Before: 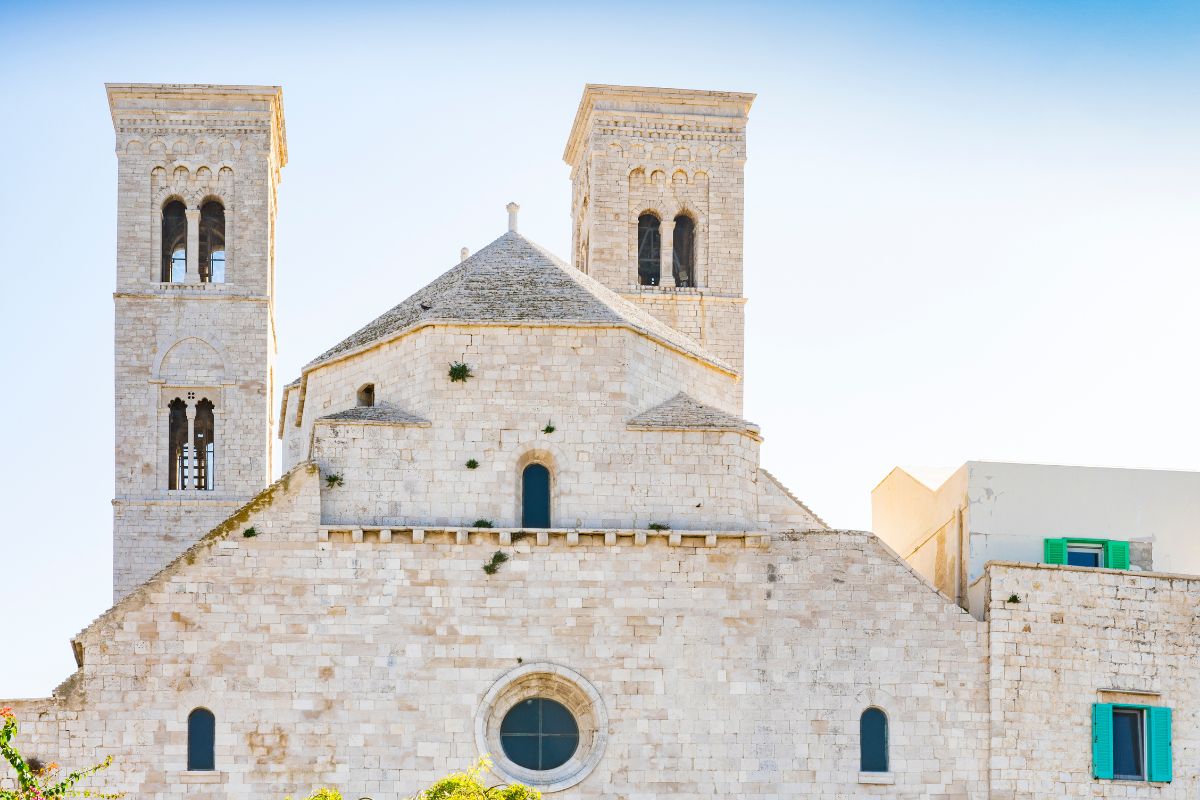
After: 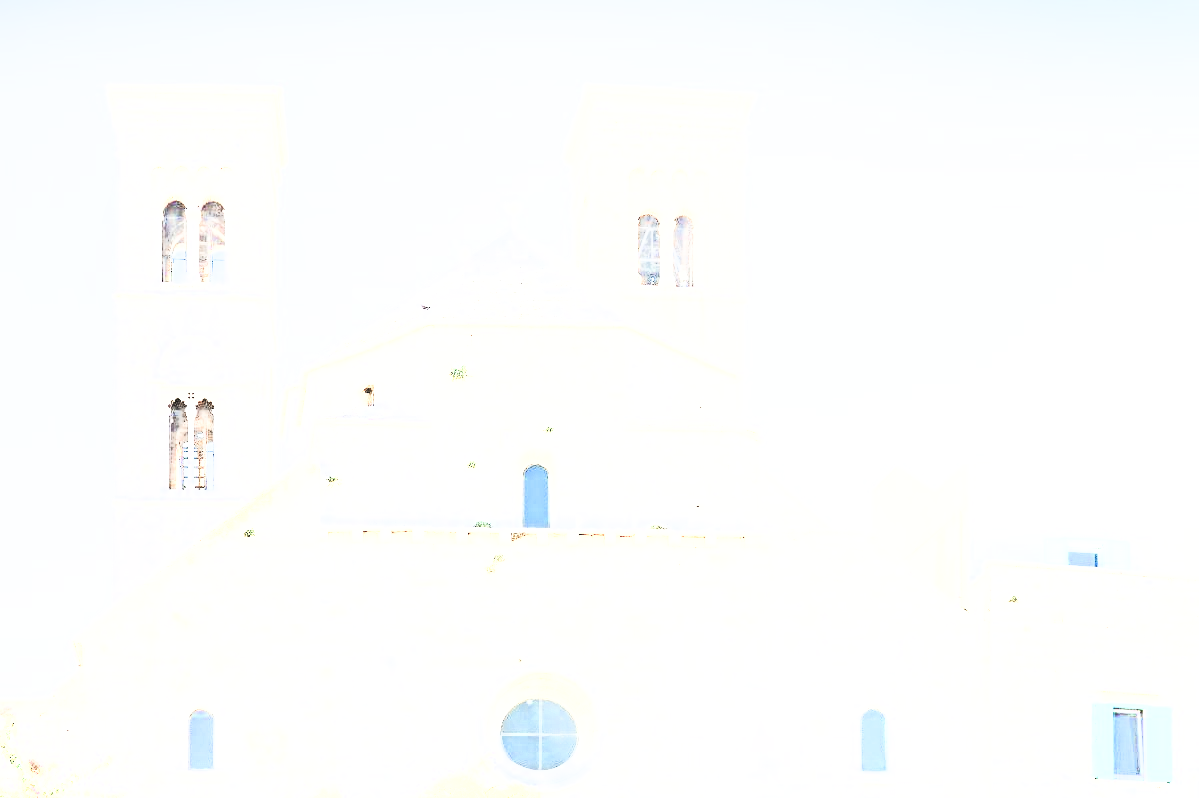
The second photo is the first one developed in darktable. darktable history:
shadows and highlights: shadows -89.27, highlights 88.13, soften with gaussian
crop: top 0.029%, bottom 0.143%
local contrast: highlights 100%, shadows 101%, detail 120%, midtone range 0.2
filmic rgb: black relative exposure -7.65 EV, white relative exposure 4.56 EV, hardness 3.61, contrast 1.055, iterations of high-quality reconstruction 0
exposure: black level correction 0, exposure 0.697 EV, compensate highlight preservation false
contrast brightness saturation: contrast 0.607, brightness 0.346, saturation 0.138
color zones: curves: ch0 [(0, 0.473) (0.001, 0.473) (0.226, 0.548) (0.4, 0.589) (0.525, 0.54) (0.728, 0.403) (0.999, 0.473) (1, 0.473)]; ch1 [(0, 0.619) (0.001, 0.619) (0.234, 0.388) (0.4, 0.372) (0.528, 0.422) (0.732, 0.53) (0.999, 0.619) (1, 0.619)]; ch2 [(0, 0.547) (0.001, 0.547) (0.226, 0.45) (0.4, 0.525) (0.525, 0.585) (0.8, 0.511) (0.999, 0.547) (1, 0.547)]
